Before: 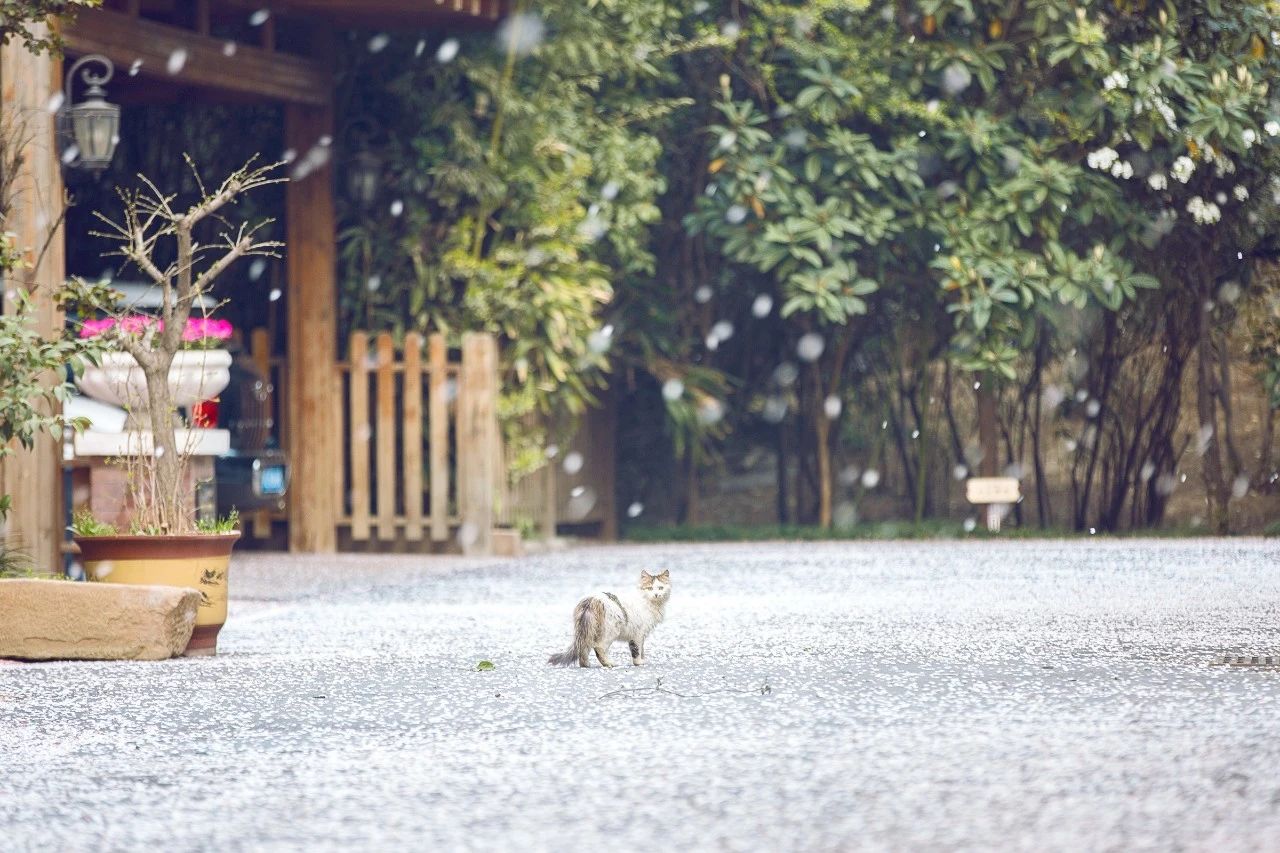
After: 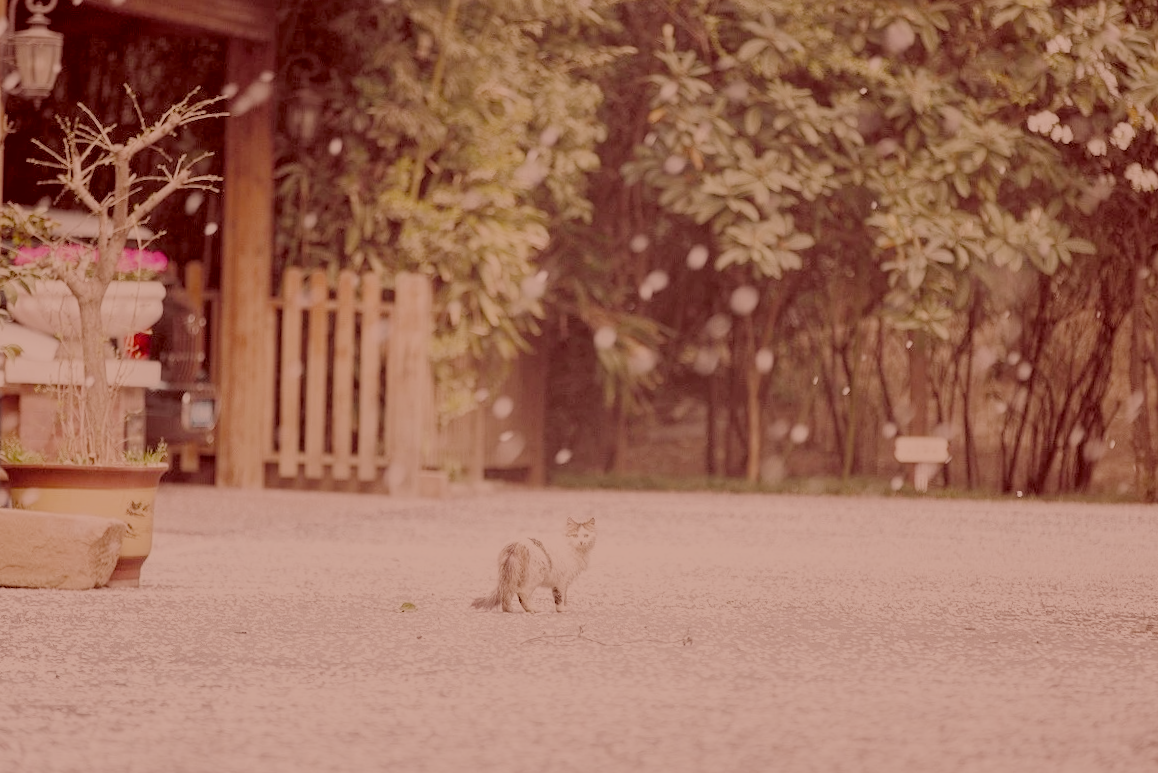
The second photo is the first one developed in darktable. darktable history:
filmic rgb: black relative exposure -4.49 EV, white relative exposure 6.52 EV, threshold 5.96 EV, hardness 1.85, contrast 0.517, preserve chrominance no, color science v5 (2021), contrast in shadows safe, contrast in highlights safe, enable highlight reconstruction true
crop and rotate: angle -2.03°, left 3.081%, top 4.029%, right 1.64%, bottom 0.51%
color correction: highlights a* 9.19, highlights b* 8.78, shadows a* 39.51, shadows b* 39.22, saturation 0.785
